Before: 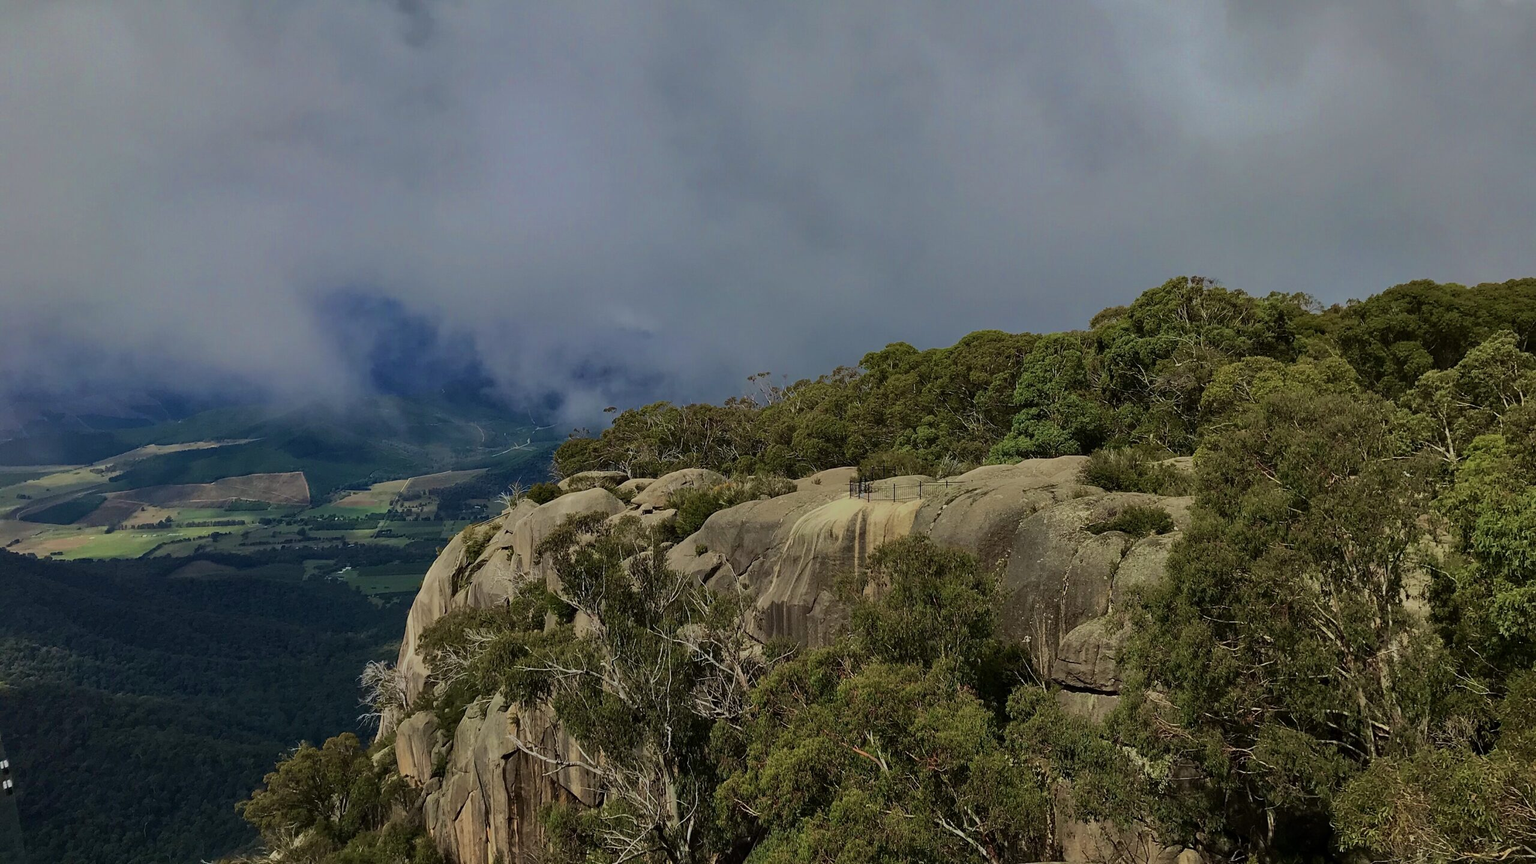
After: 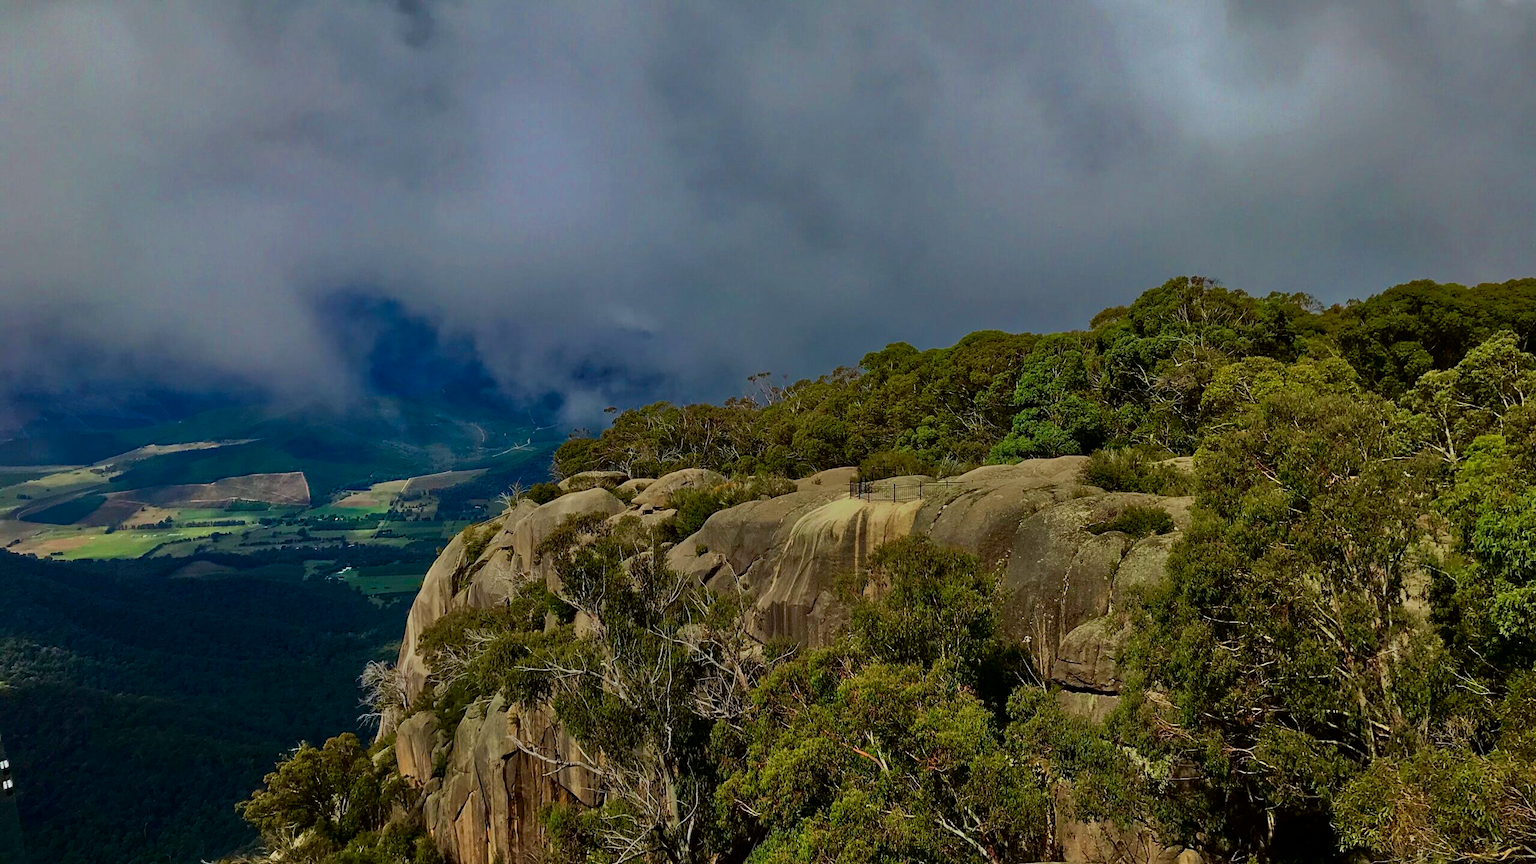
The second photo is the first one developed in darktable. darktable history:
tone equalizer: -8 EV -0.528 EV, -7 EV -0.319 EV, -6 EV -0.083 EV, -5 EV 0.413 EV, -4 EV 0.985 EV, -3 EV 0.791 EV, -2 EV -0.01 EV, -1 EV 0.14 EV, +0 EV -0.012 EV, smoothing 1
contrast brightness saturation: contrast 0.21, brightness -0.11, saturation 0.21
